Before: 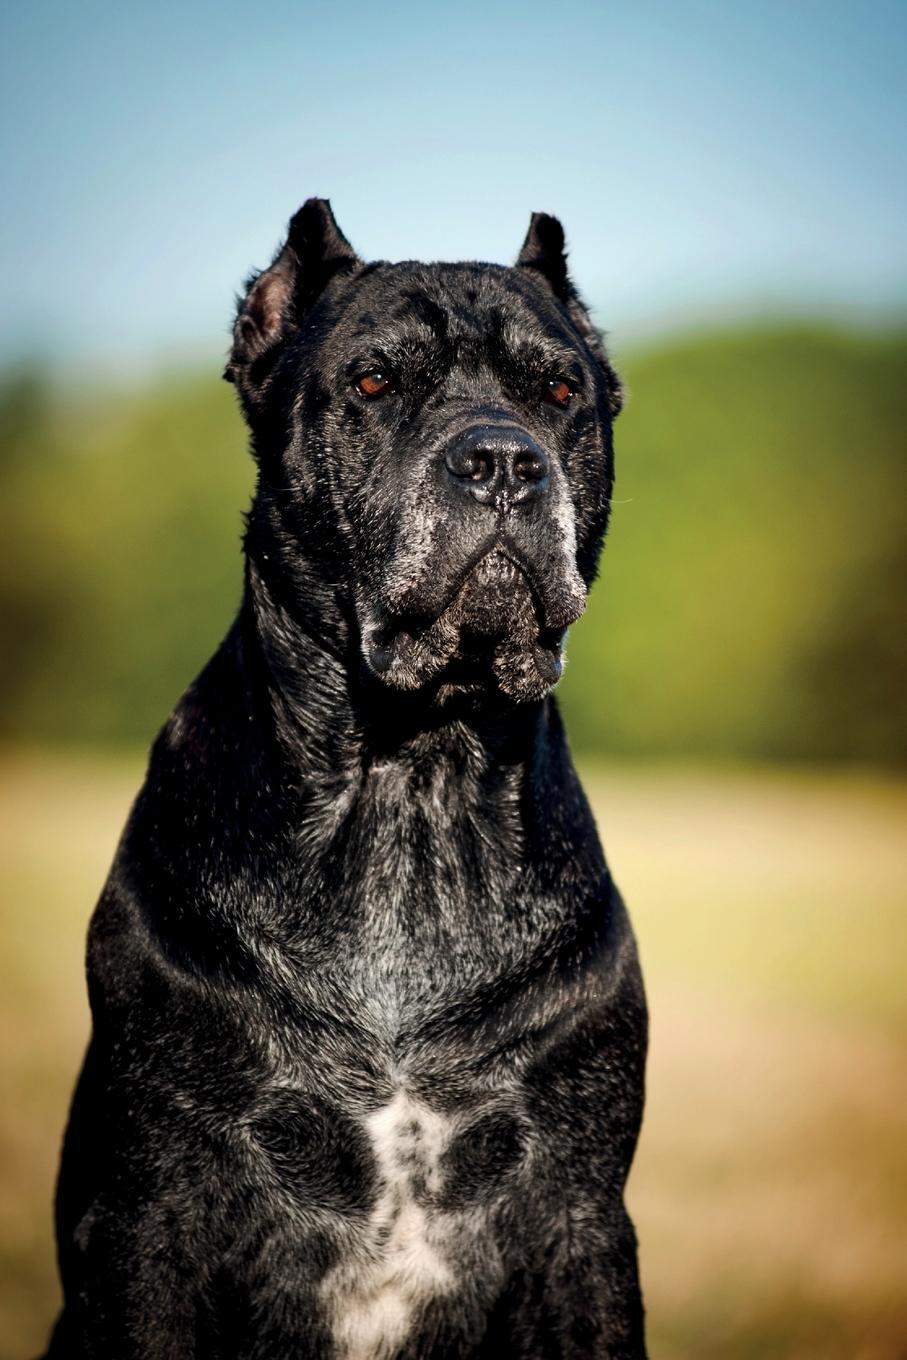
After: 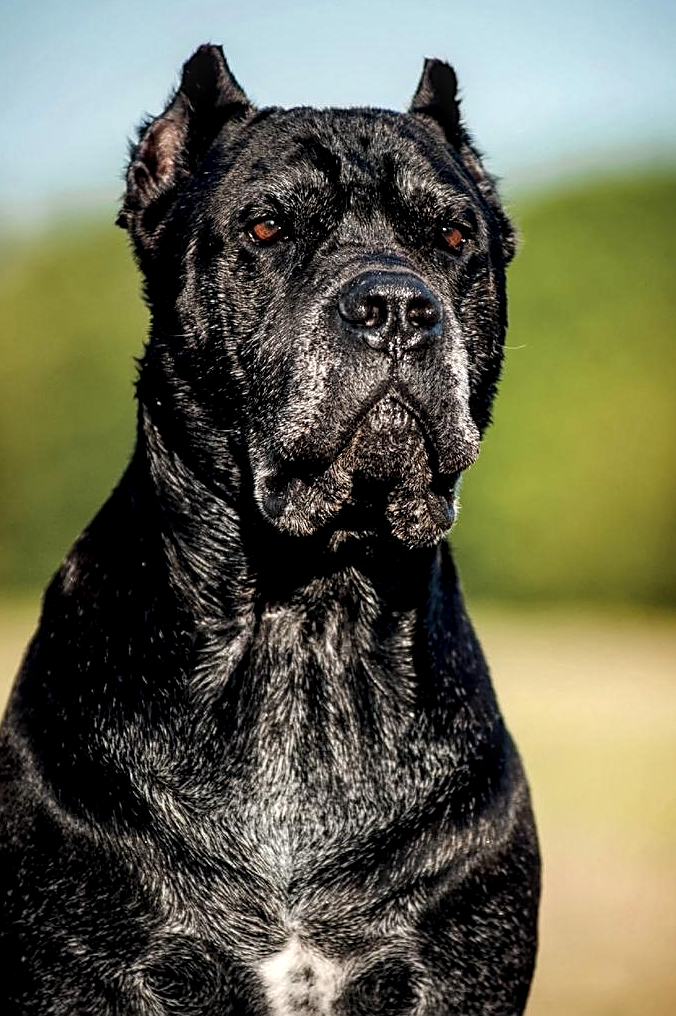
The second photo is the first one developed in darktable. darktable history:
crop and rotate: left 11.897%, top 11.37%, right 13.476%, bottom 13.885%
local contrast: detail 142%
sharpen: on, module defaults
